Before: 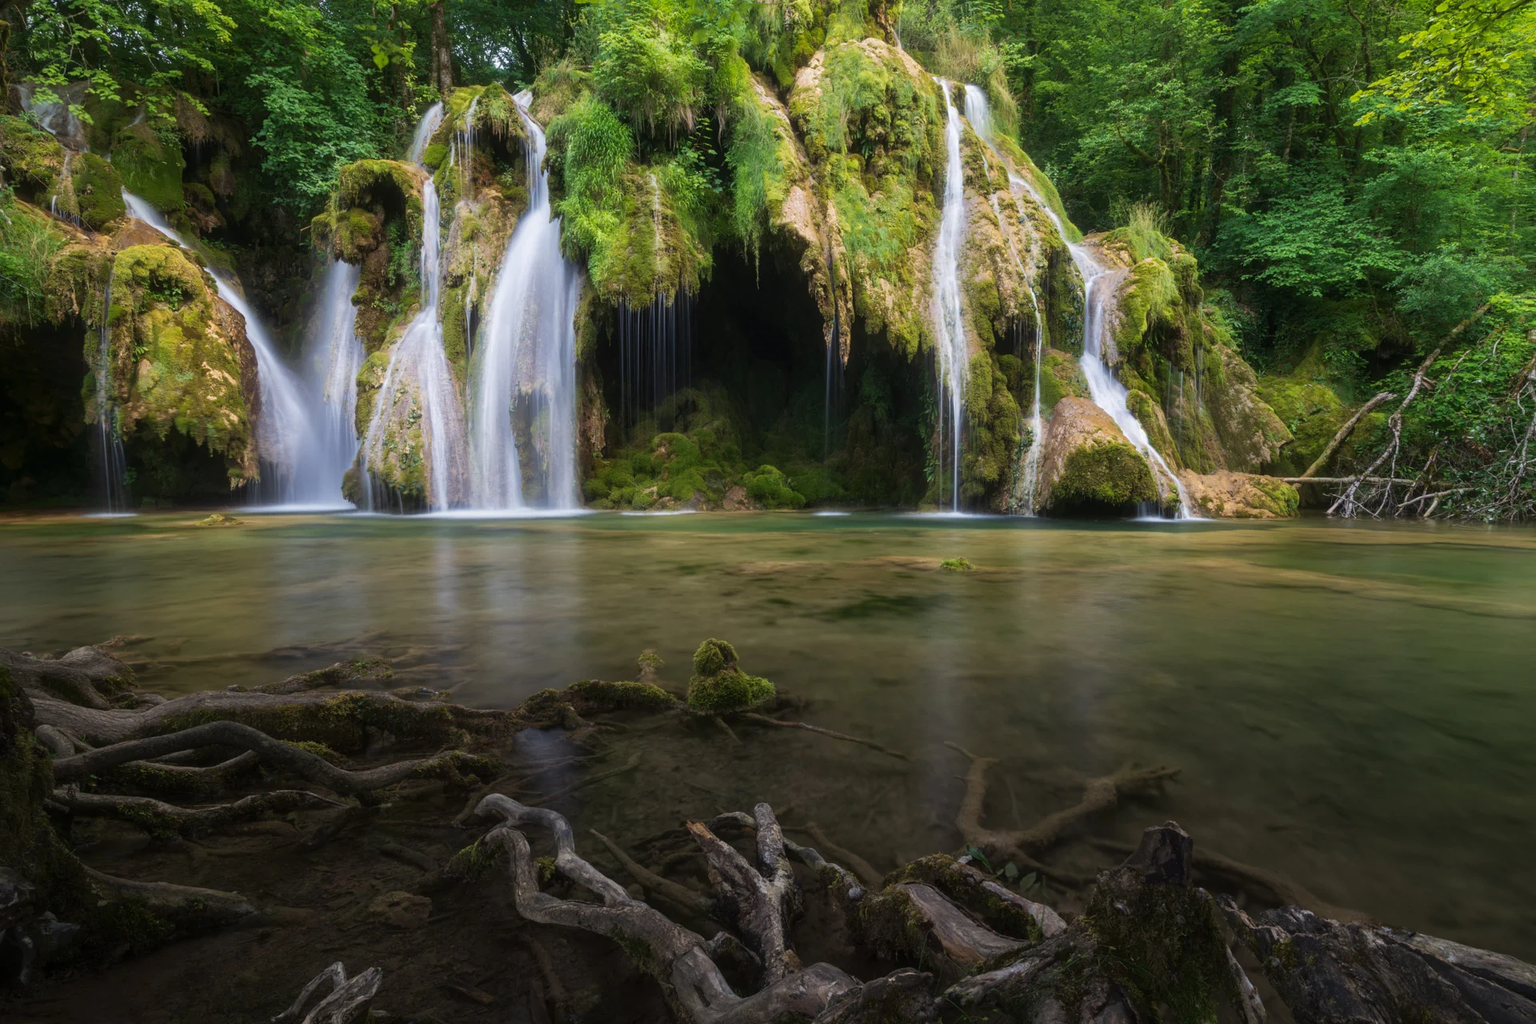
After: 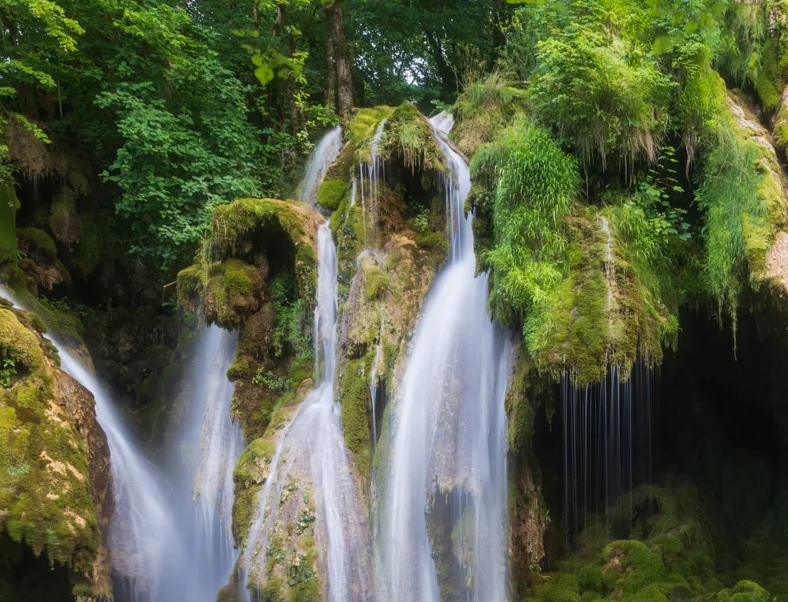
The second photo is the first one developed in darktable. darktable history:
crop and rotate: left 11.062%, top 0.116%, right 47.874%, bottom 52.83%
